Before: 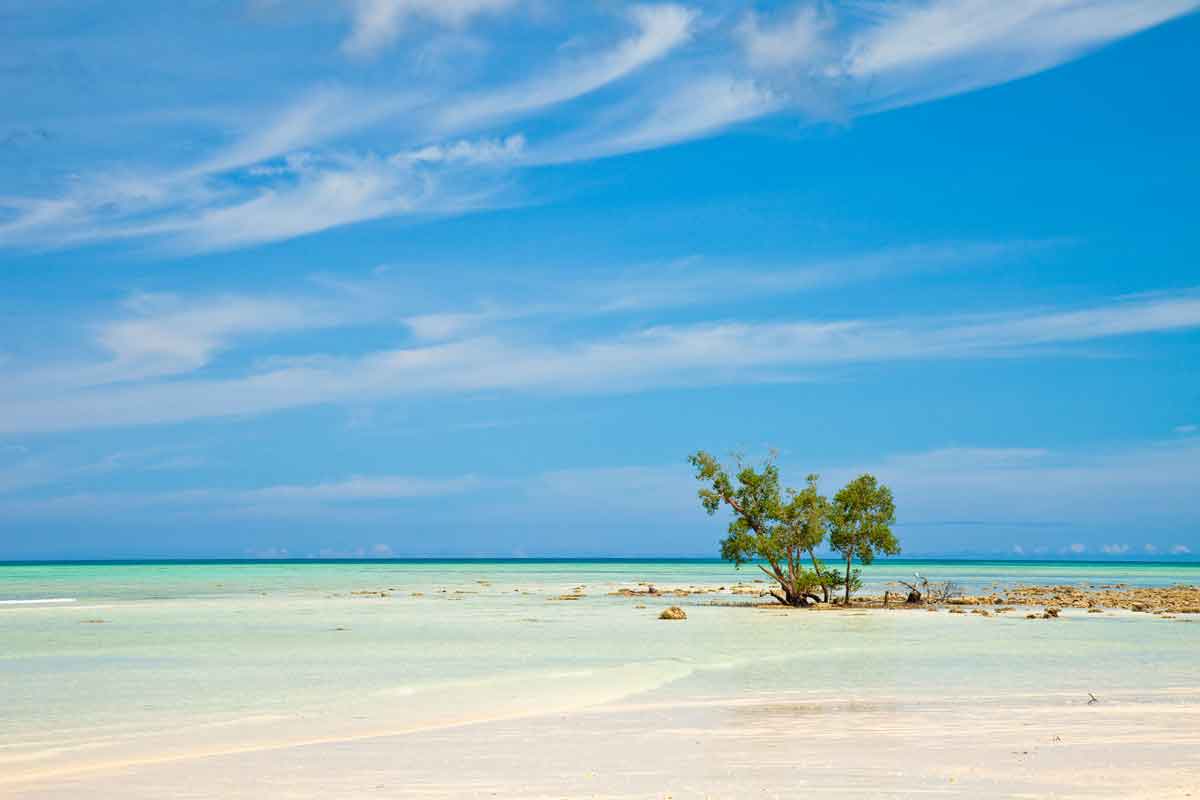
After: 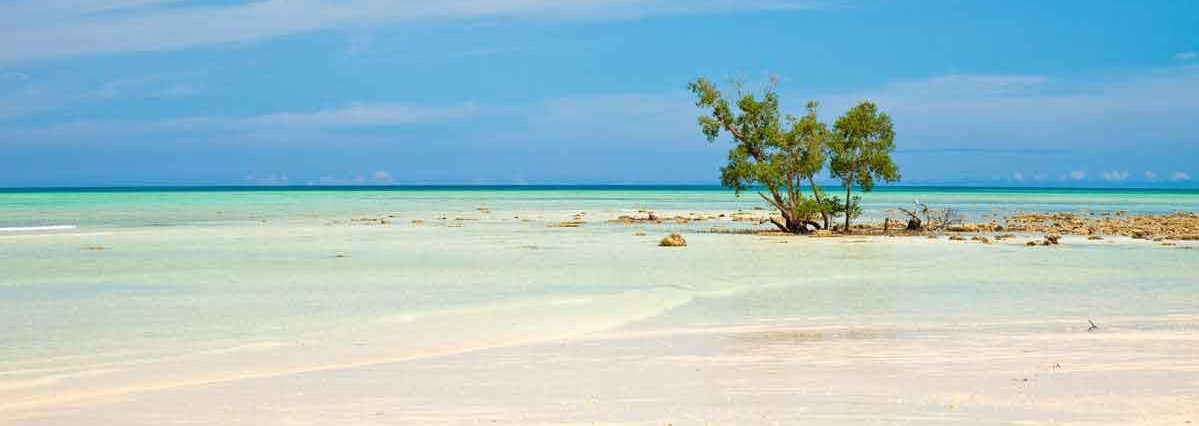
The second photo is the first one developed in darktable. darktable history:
crop and rotate: top 46.691%, right 0.082%
